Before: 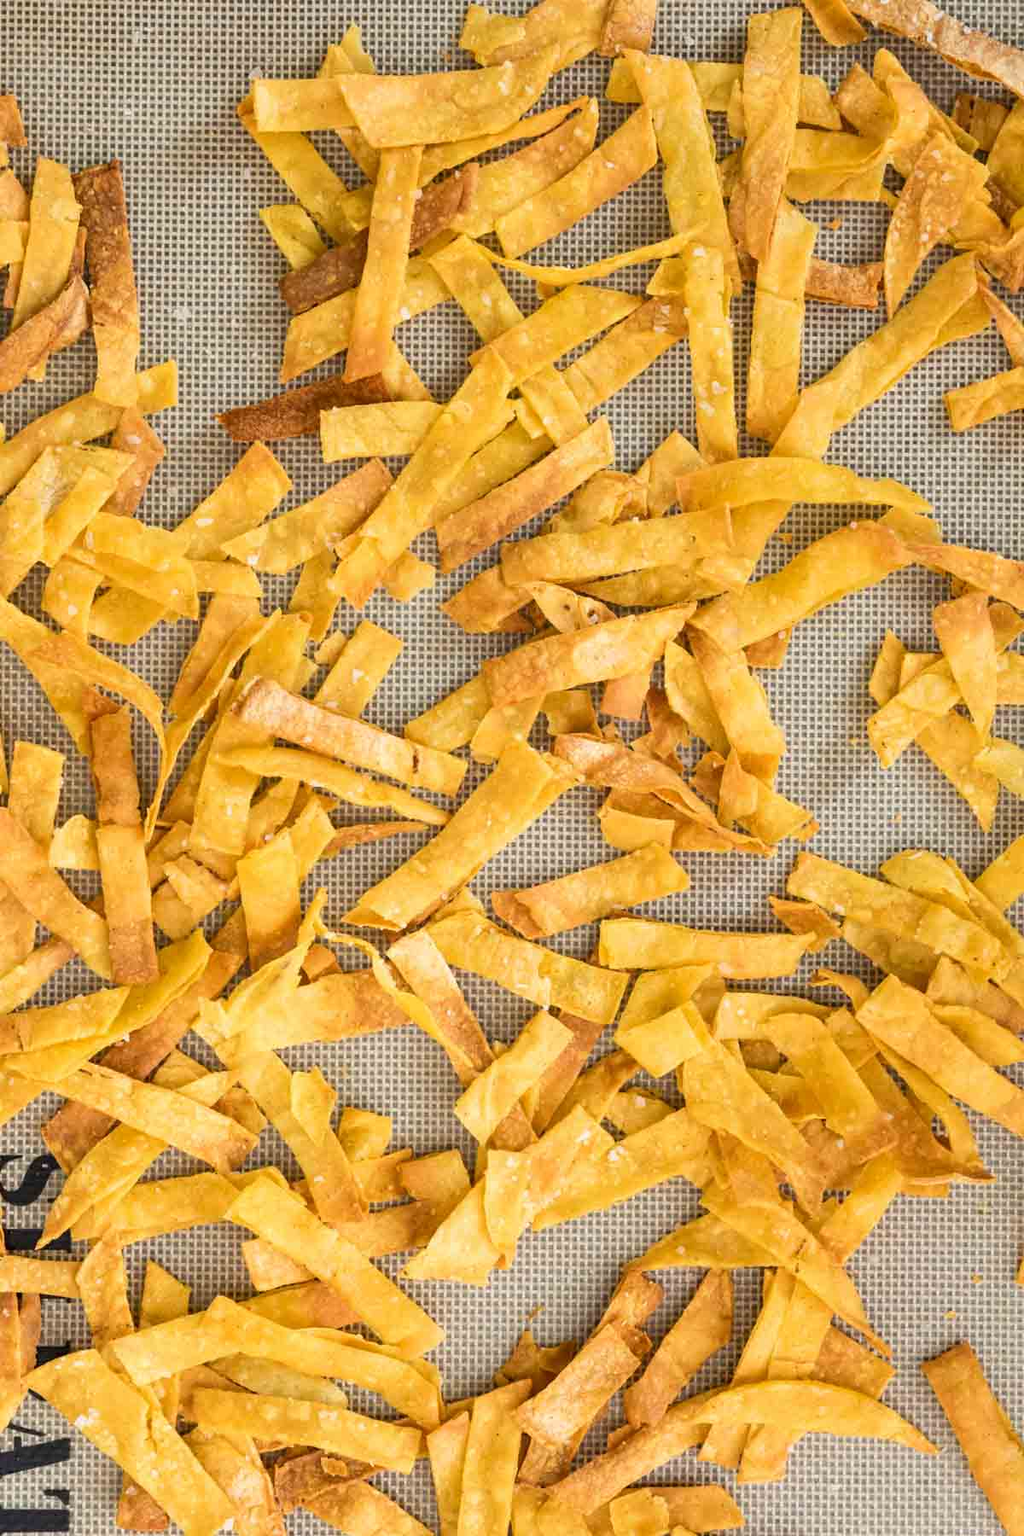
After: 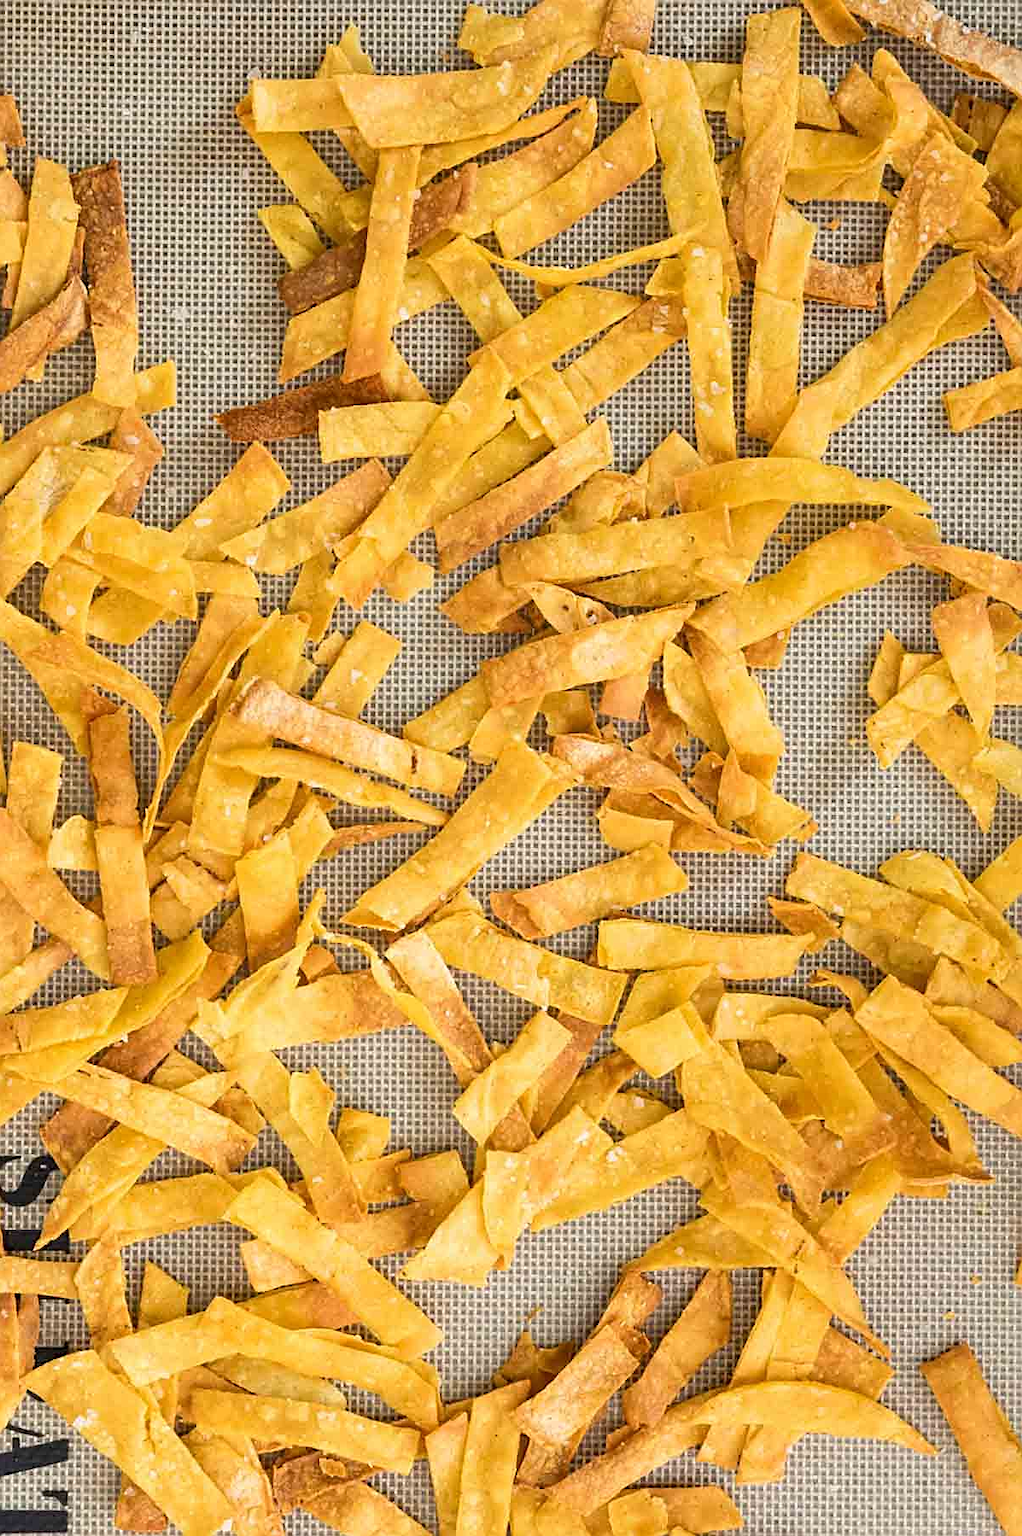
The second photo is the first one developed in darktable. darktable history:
crop: left 0.17%
sharpen: on, module defaults
